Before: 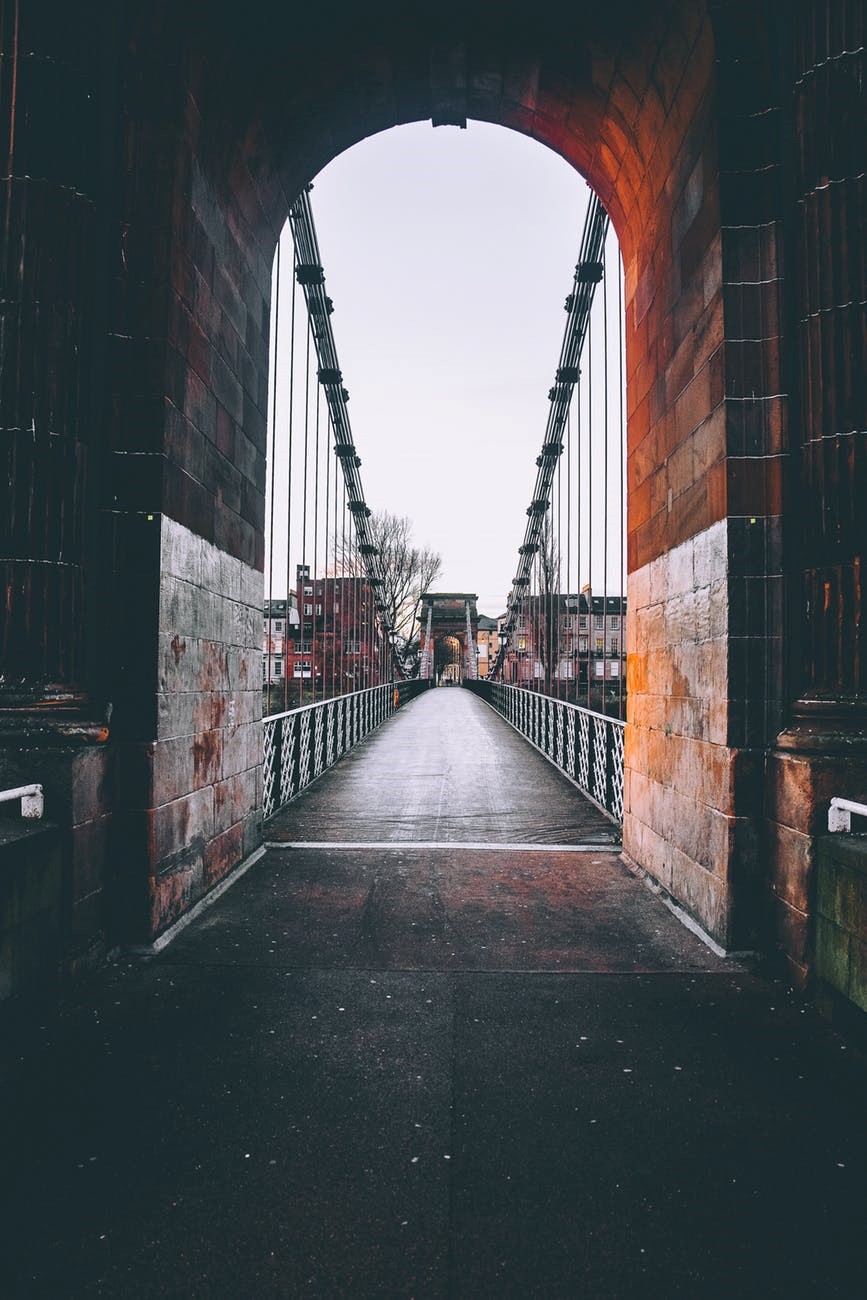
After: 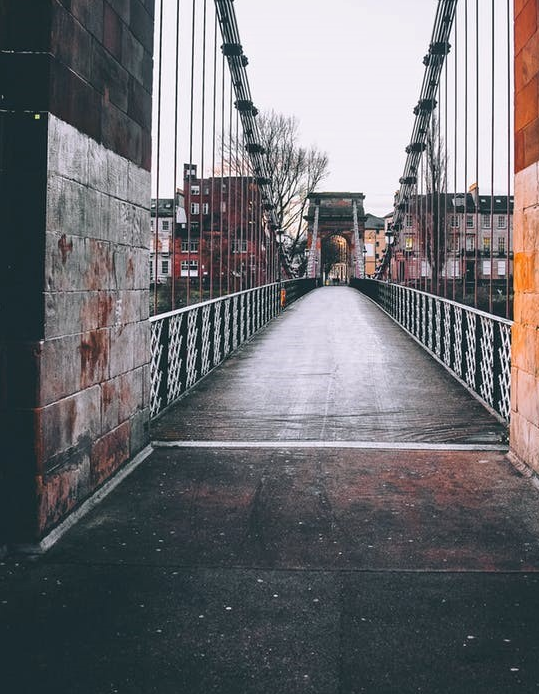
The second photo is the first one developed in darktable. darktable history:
crop: left 13.104%, top 30.903%, right 24.644%, bottom 15.666%
